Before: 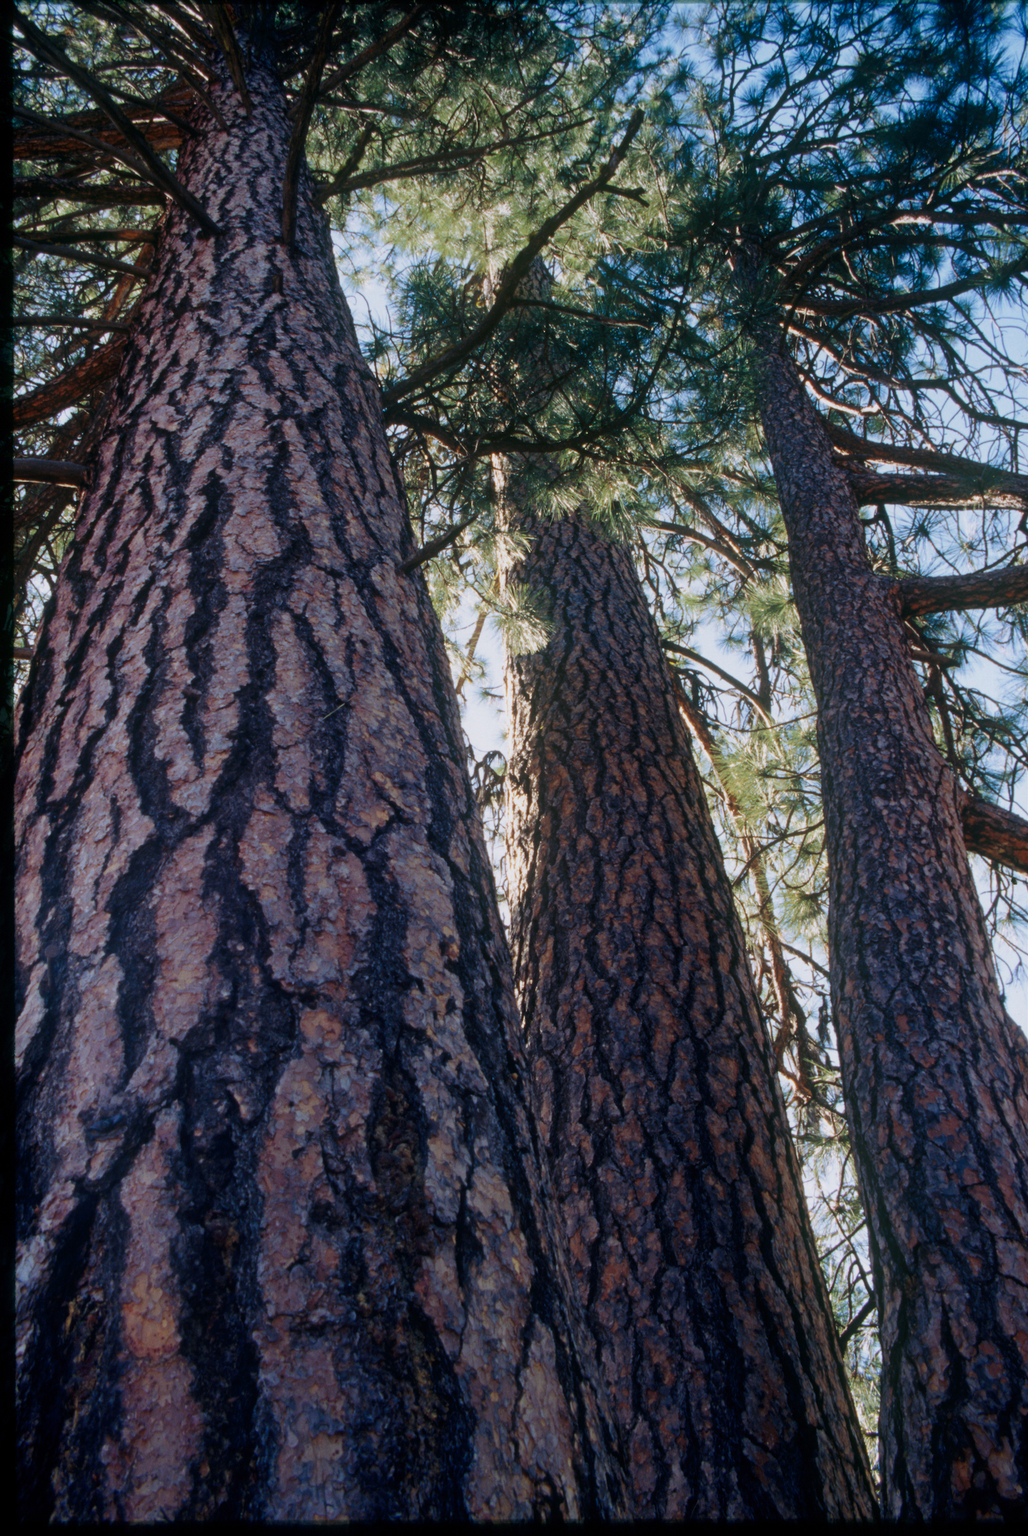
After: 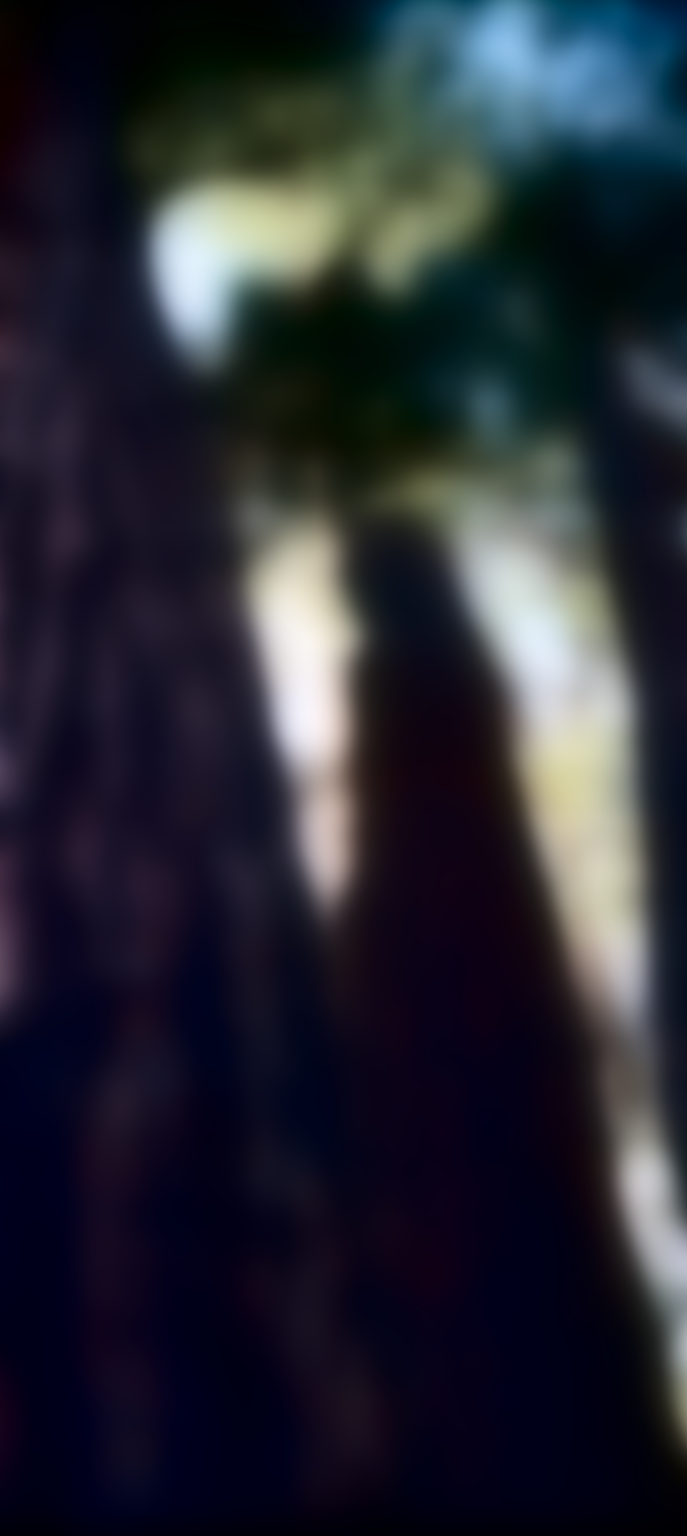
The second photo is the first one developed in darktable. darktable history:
exposure: exposure 1 EV, compensate highlight preservation false
crop and rotate: left 17.732%, right 15.423%
velvia: on, module defaults
lowpass: radius 31.92, contrast 1.72, brightness -0.98, saturation 0.94
